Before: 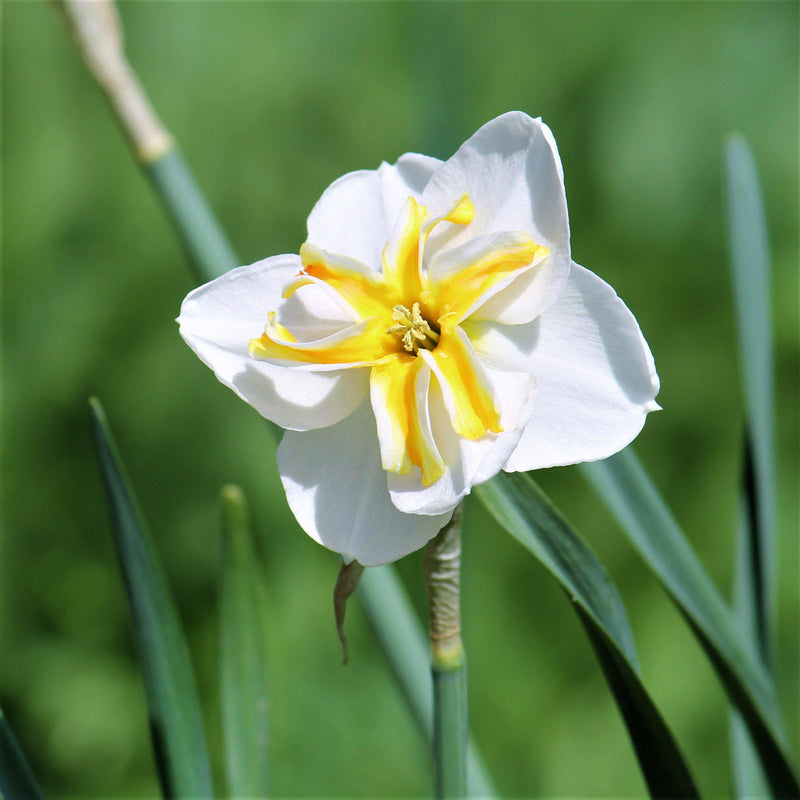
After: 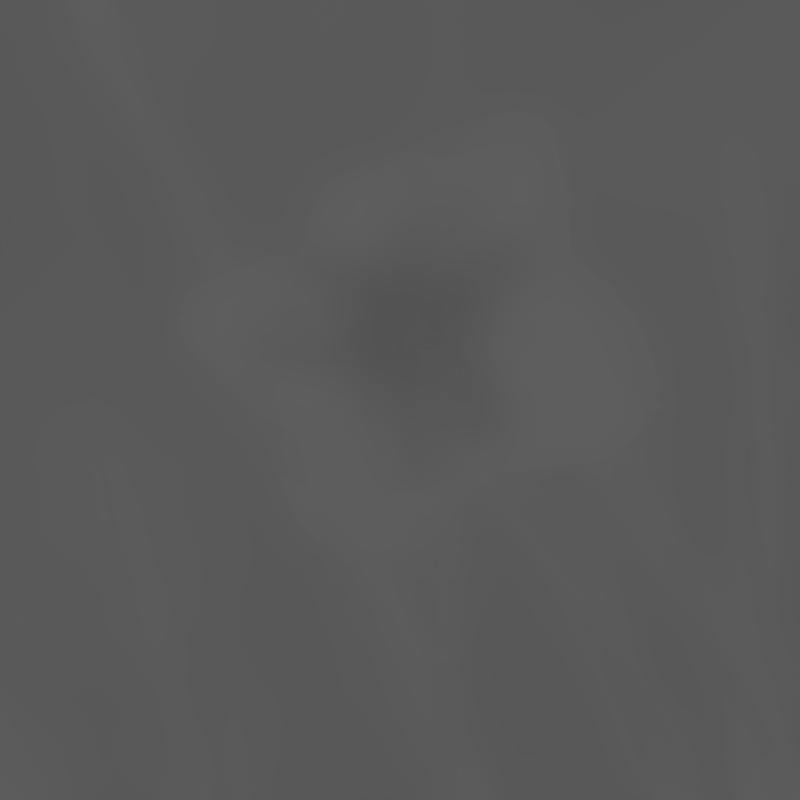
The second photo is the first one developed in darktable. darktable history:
bloom: on, module defaults
contrast brightness saturation: contrast -0.99, brightness -0.17, saturation 0.75
monochrome: on, module defaults
color balance rgb: linear chroma grading › global chroma 9.31%, global vibrance 41.49%
